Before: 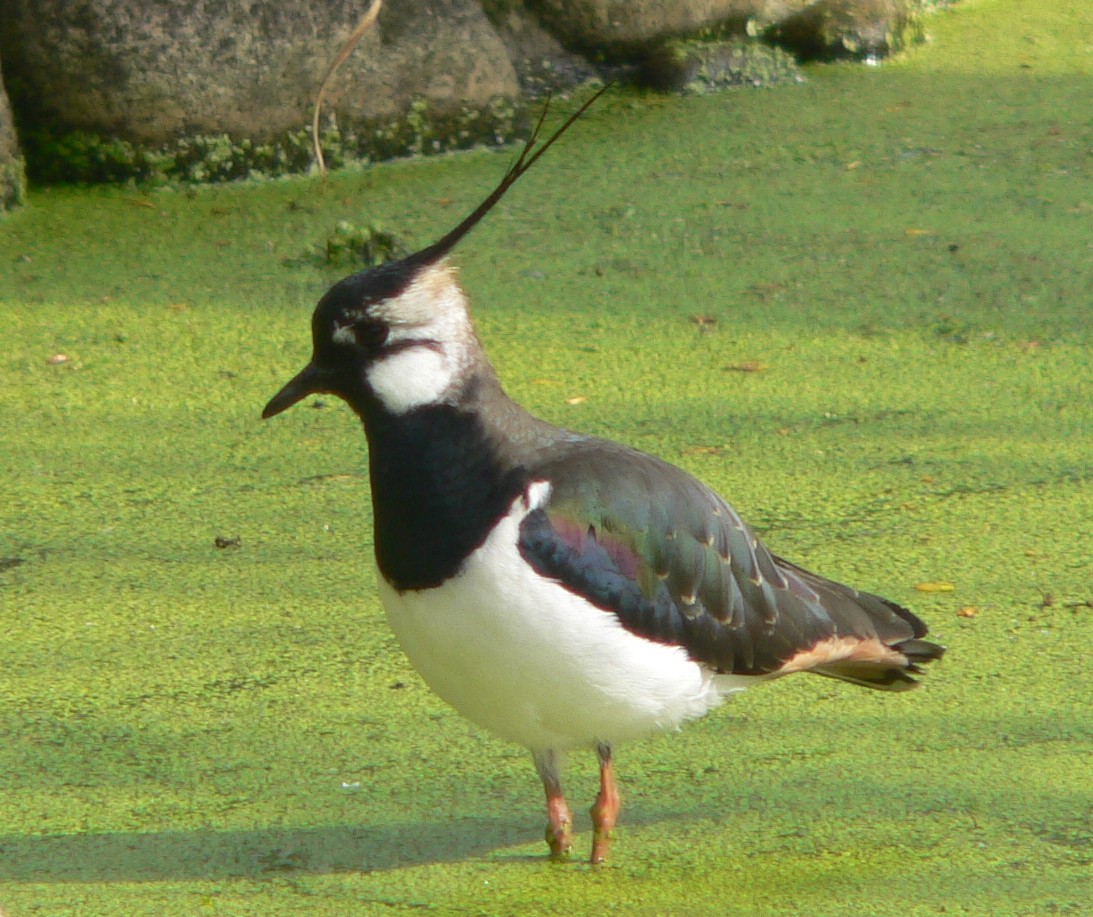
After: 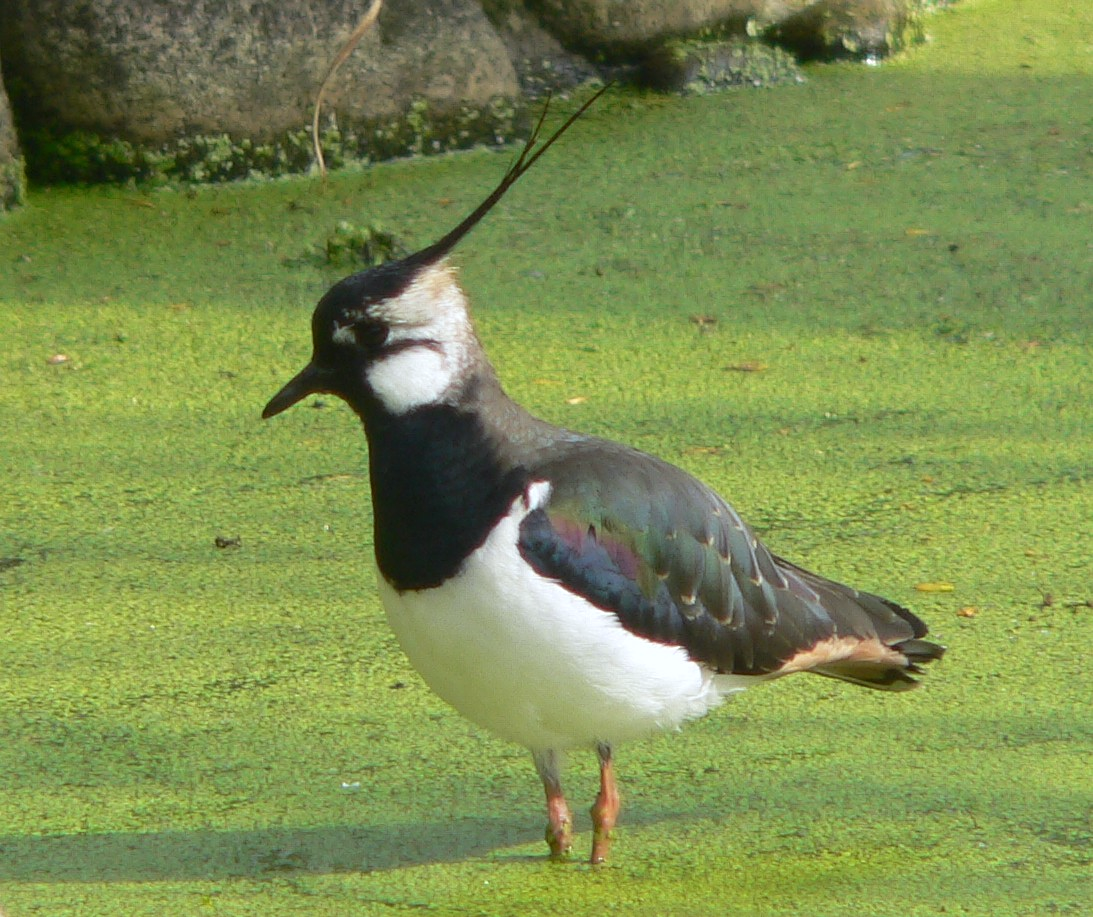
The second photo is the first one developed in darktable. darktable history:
sharpen: amount 0.2
white balance: red 0.976, blue 1.04
